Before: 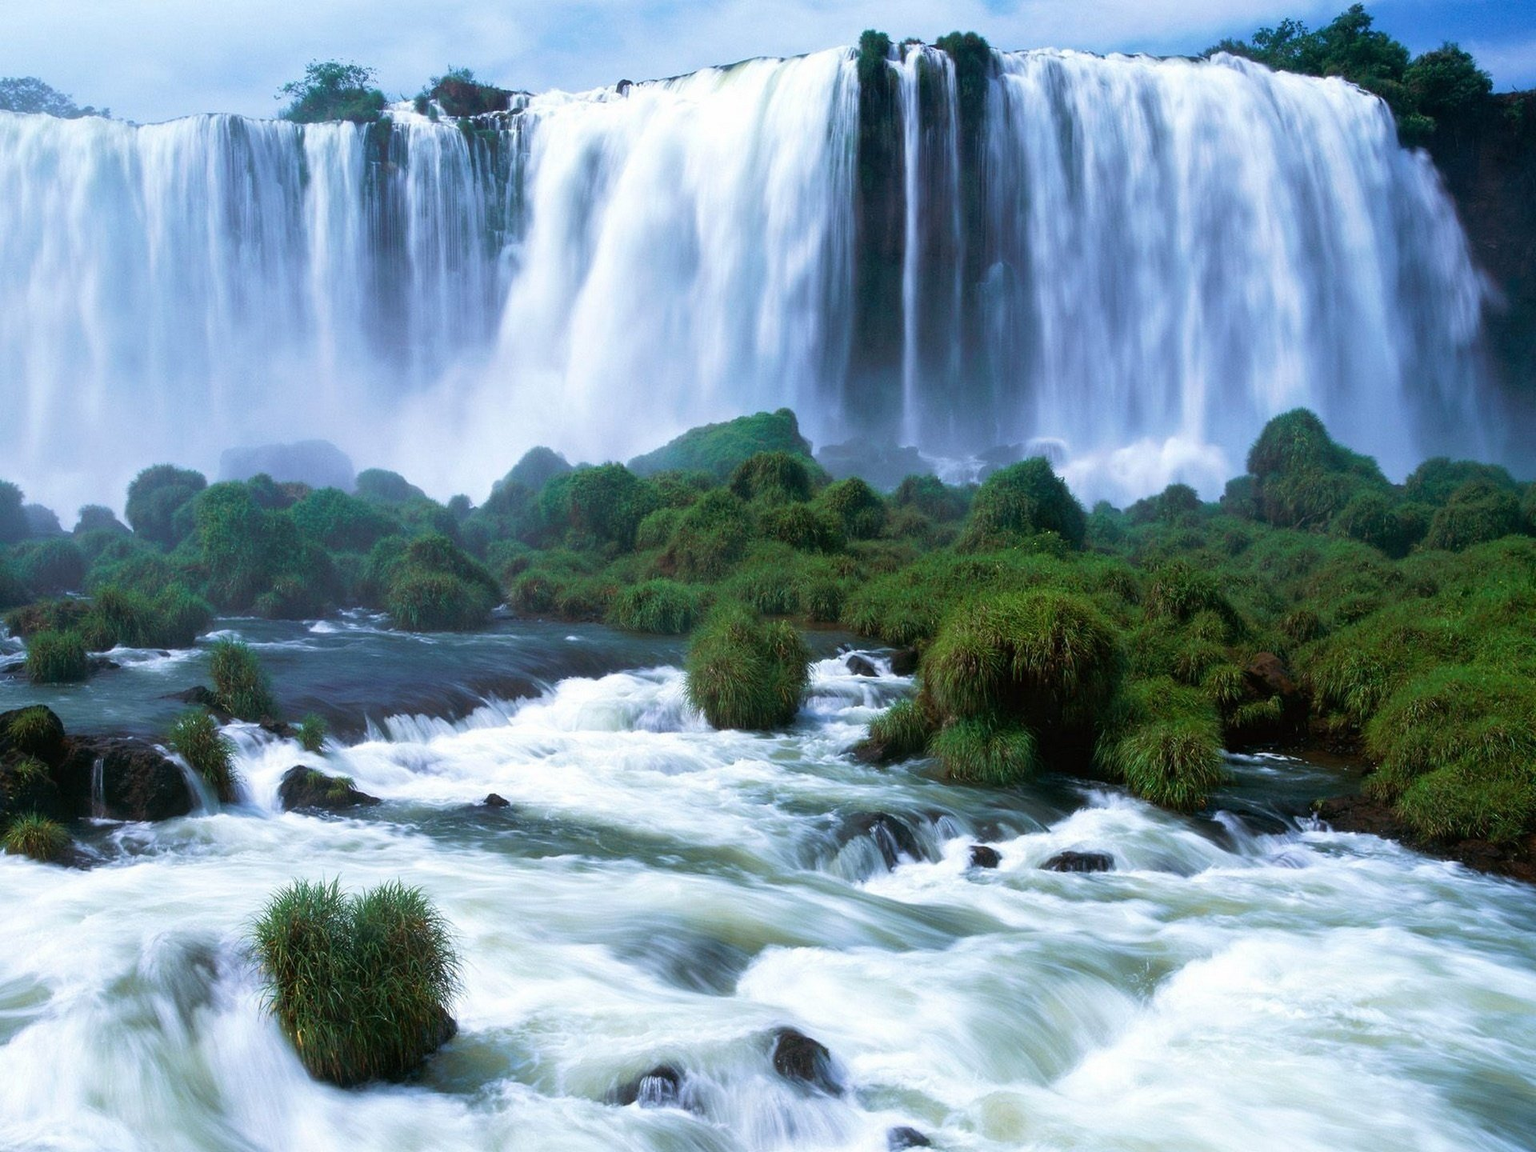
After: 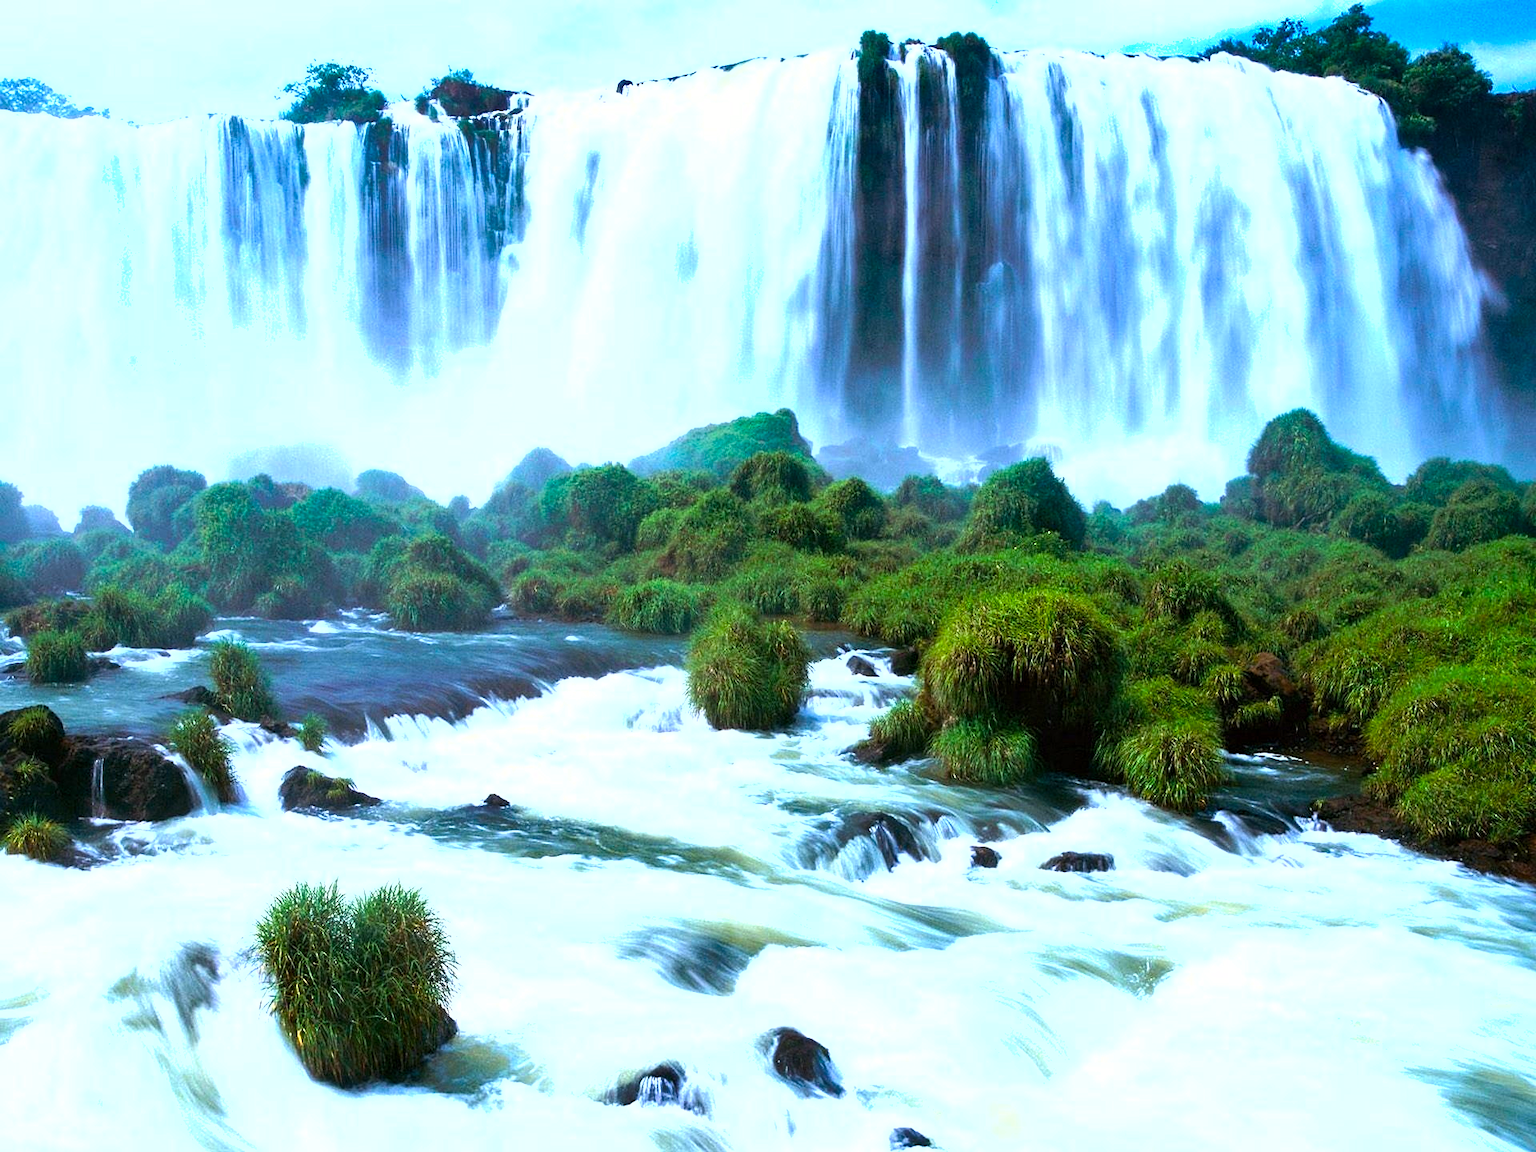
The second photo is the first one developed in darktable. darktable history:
shadows and highlights: shadows 35.51, highlights -35.04, soften with gaussian
sharpen: amount 0.203
exposure: black level correction 0, exposure 0.899 EV, compensate highlight preservation false
color balance rgb: perceptual saturation grading › global saturation 19.382%, global vibrance 25.561%
tone equalizer: -8 EV -0.44 EV, -7 EV -0.379 EV, -6 EV -0.308 EV, -5 EV -0.185 EV, -3 EV 0.217 EV, -2 EV 0.328 EV, -1 EV 0.382 EV, +0 EV 0.429 EV, edges refinement/feathering 500, mask exposure compensation -1.57 EV, preserve details no
contrast equalizer: octaves 7, y [[0.6 ×6], [0.55 ×6], [0 ×6], [0 ×6], [0 ×6]], mix 0.15
